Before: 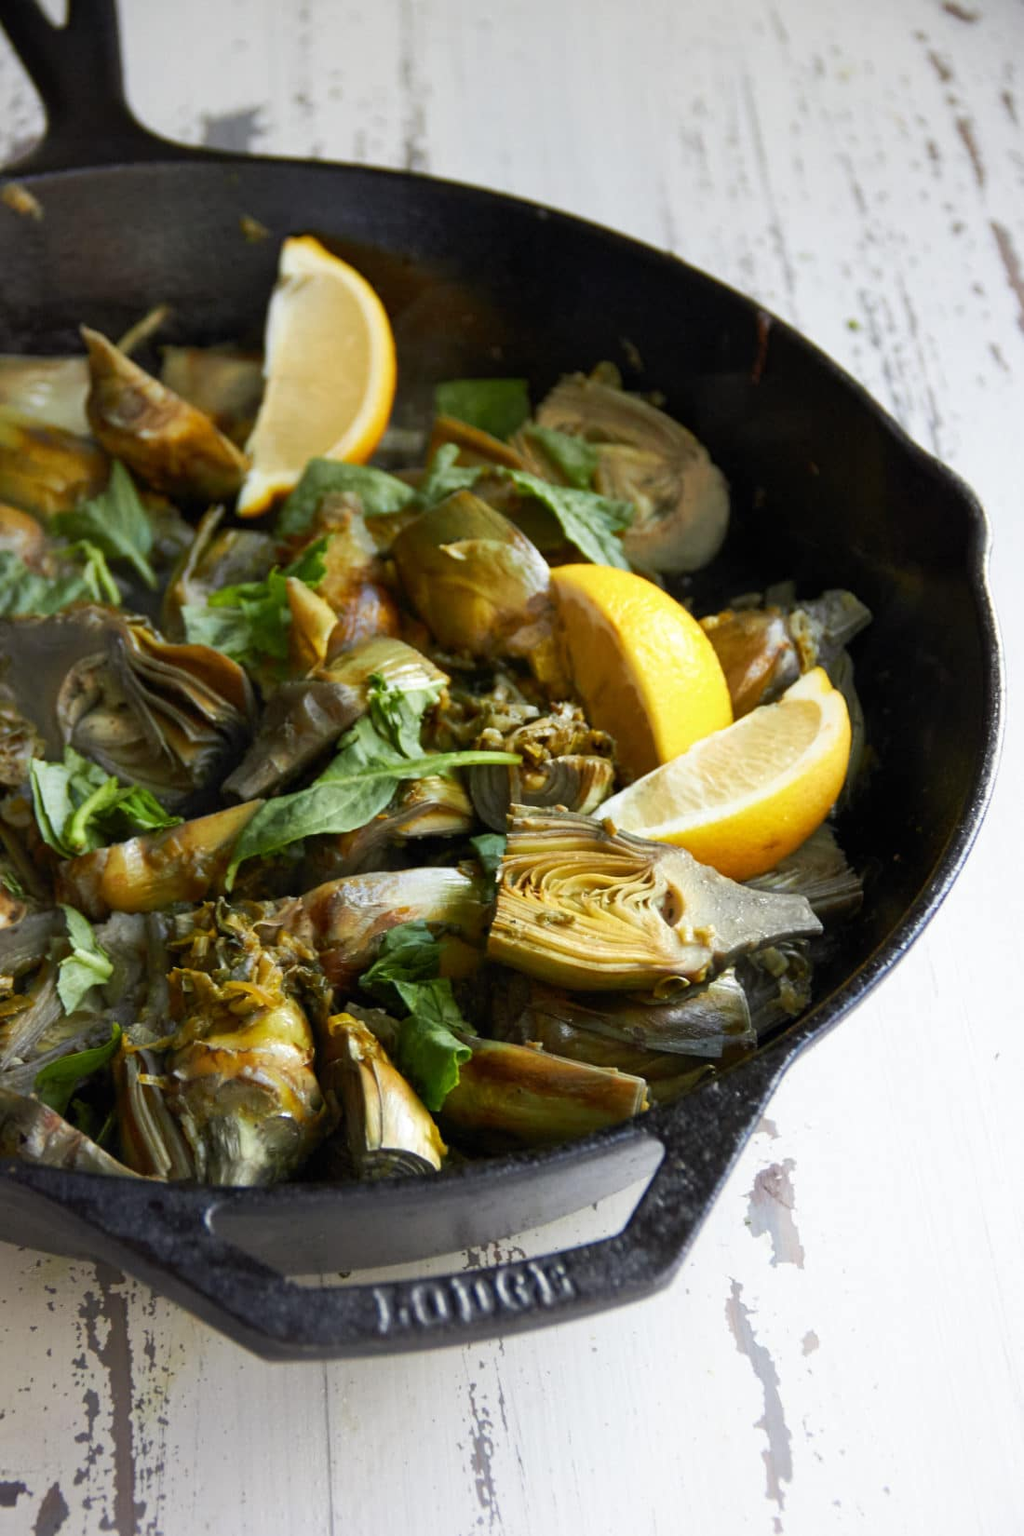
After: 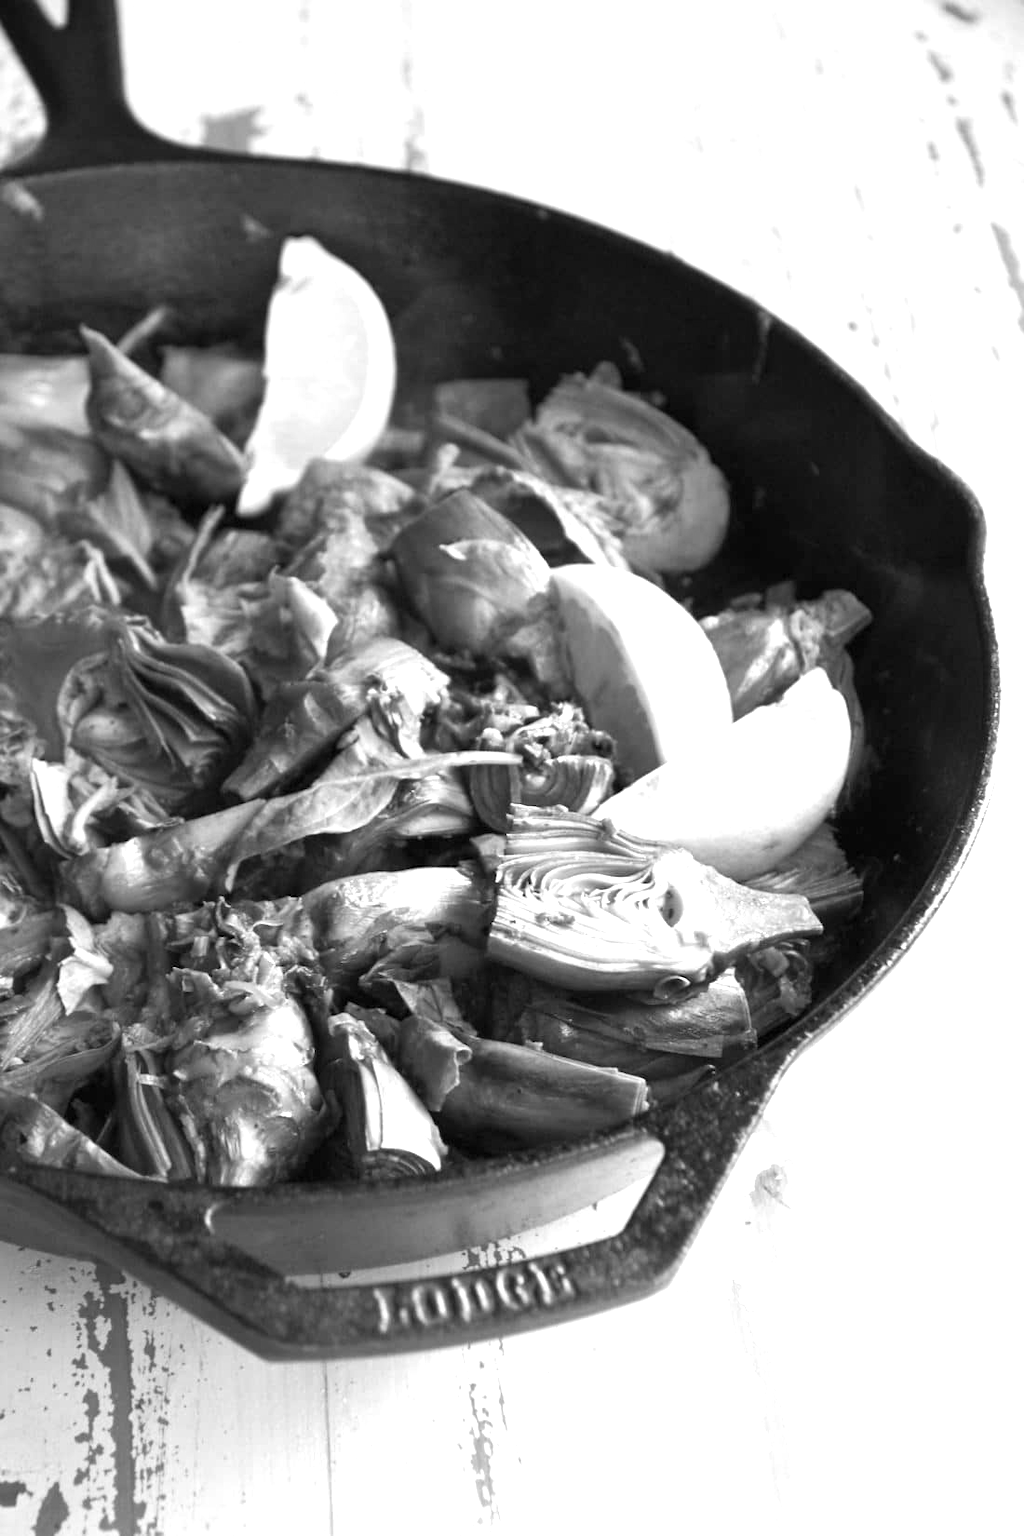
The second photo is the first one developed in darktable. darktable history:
exposure: black level correction 0, exposure 1.1 EV, compensate exposure bias true, compensate highlight preservation false
monochrome: a 73.58, b 64.21
